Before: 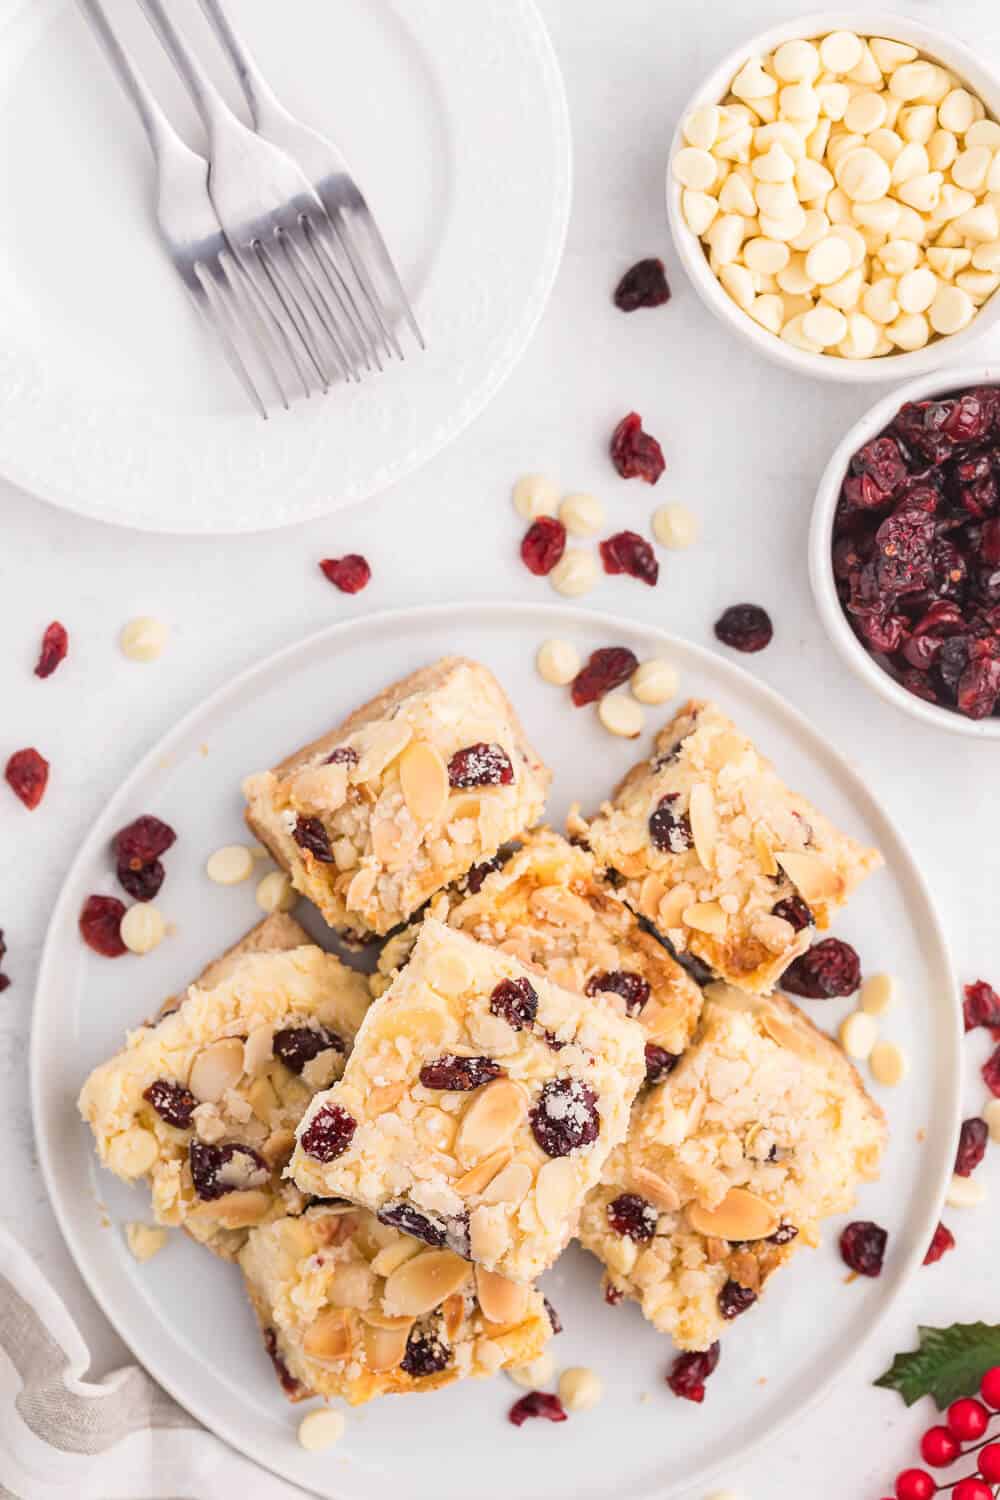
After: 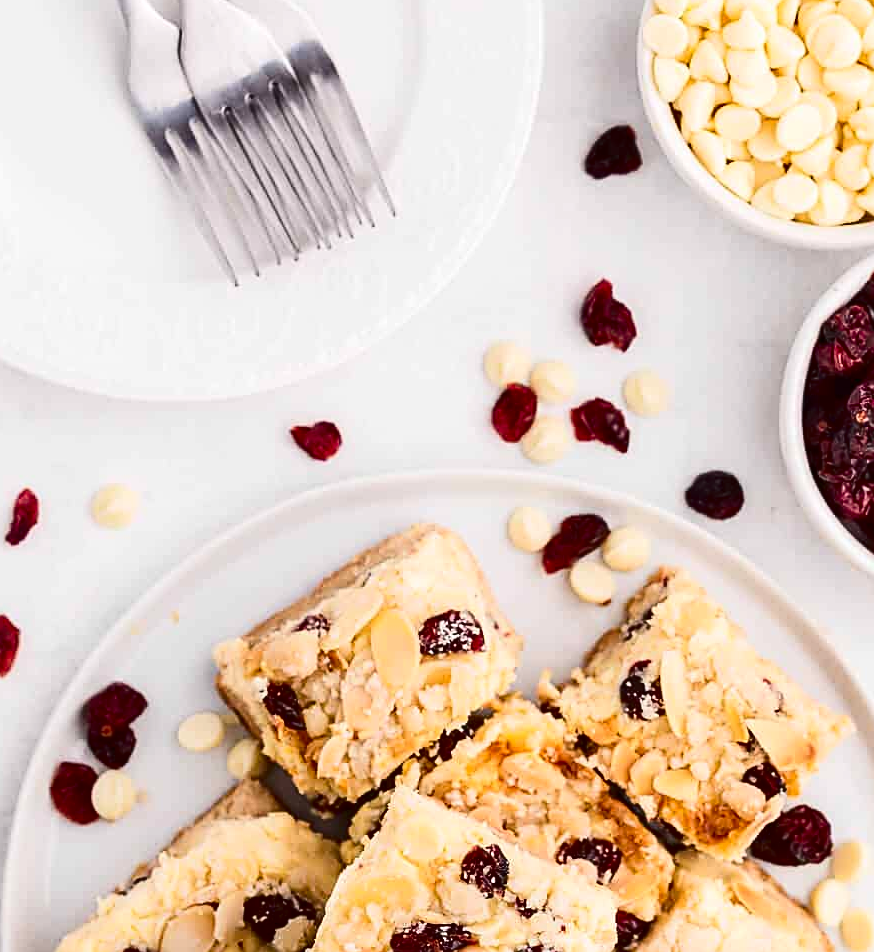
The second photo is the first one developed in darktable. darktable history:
contrast brightness saturation: contrast 0.243, brightness -0.239, saturation 0.14
crop: left 2.924%, top 8.905%, right 9.62%, bottom 26.797%
sharpen: on, module defaults
